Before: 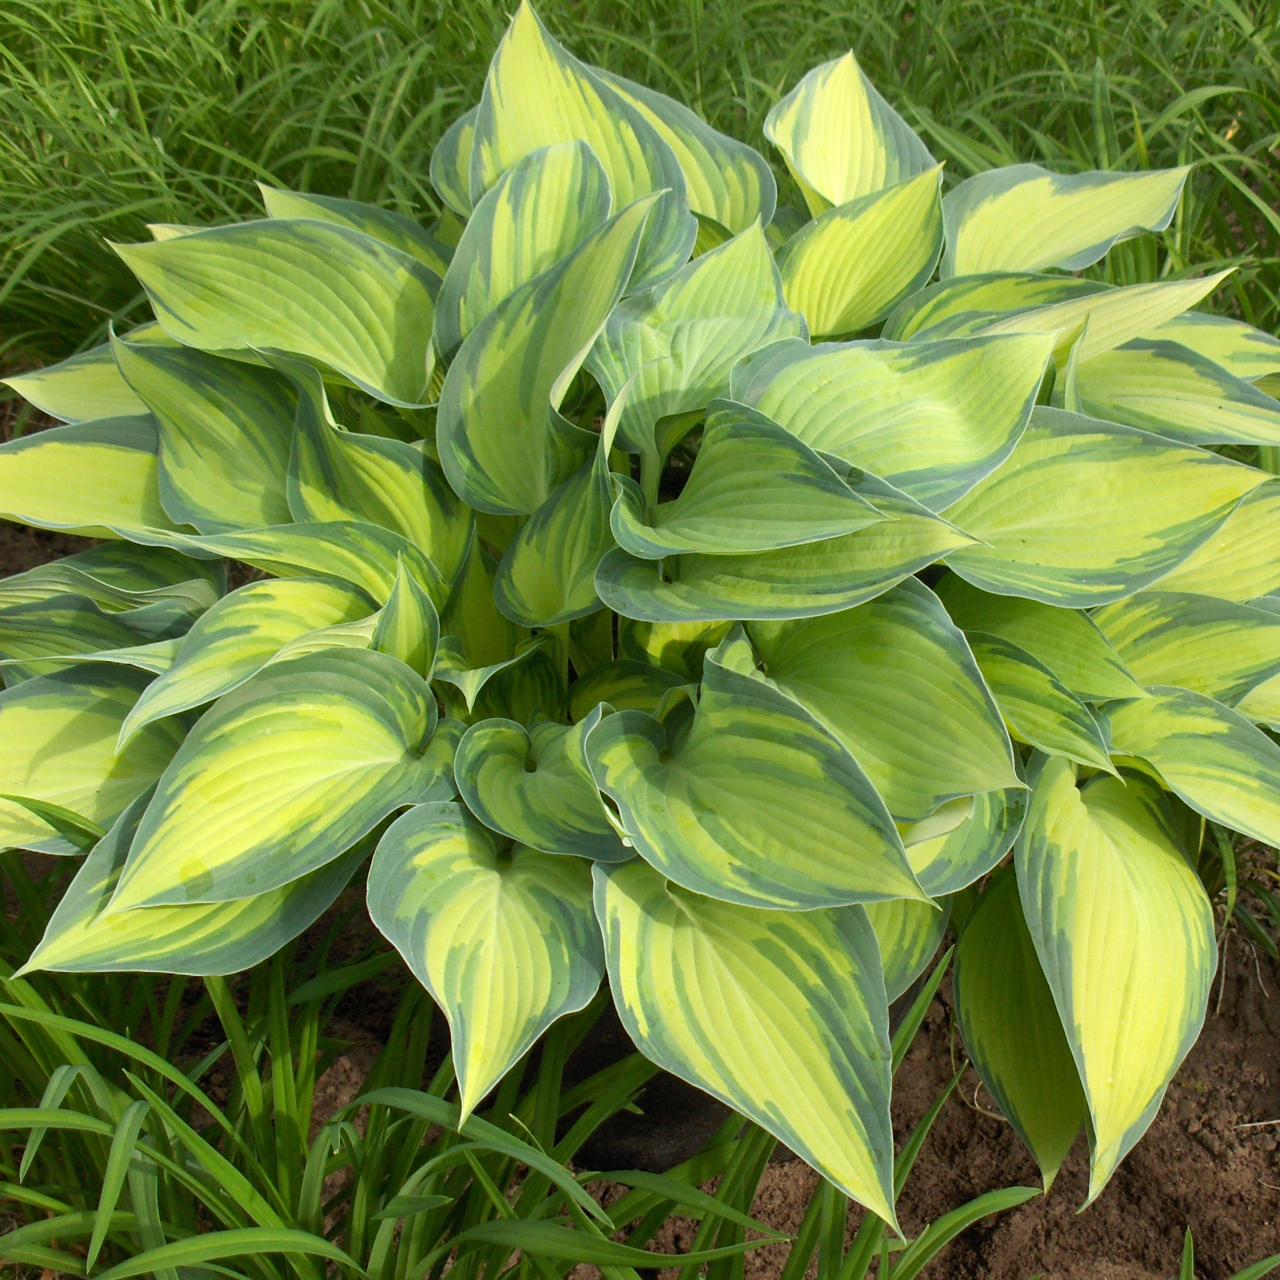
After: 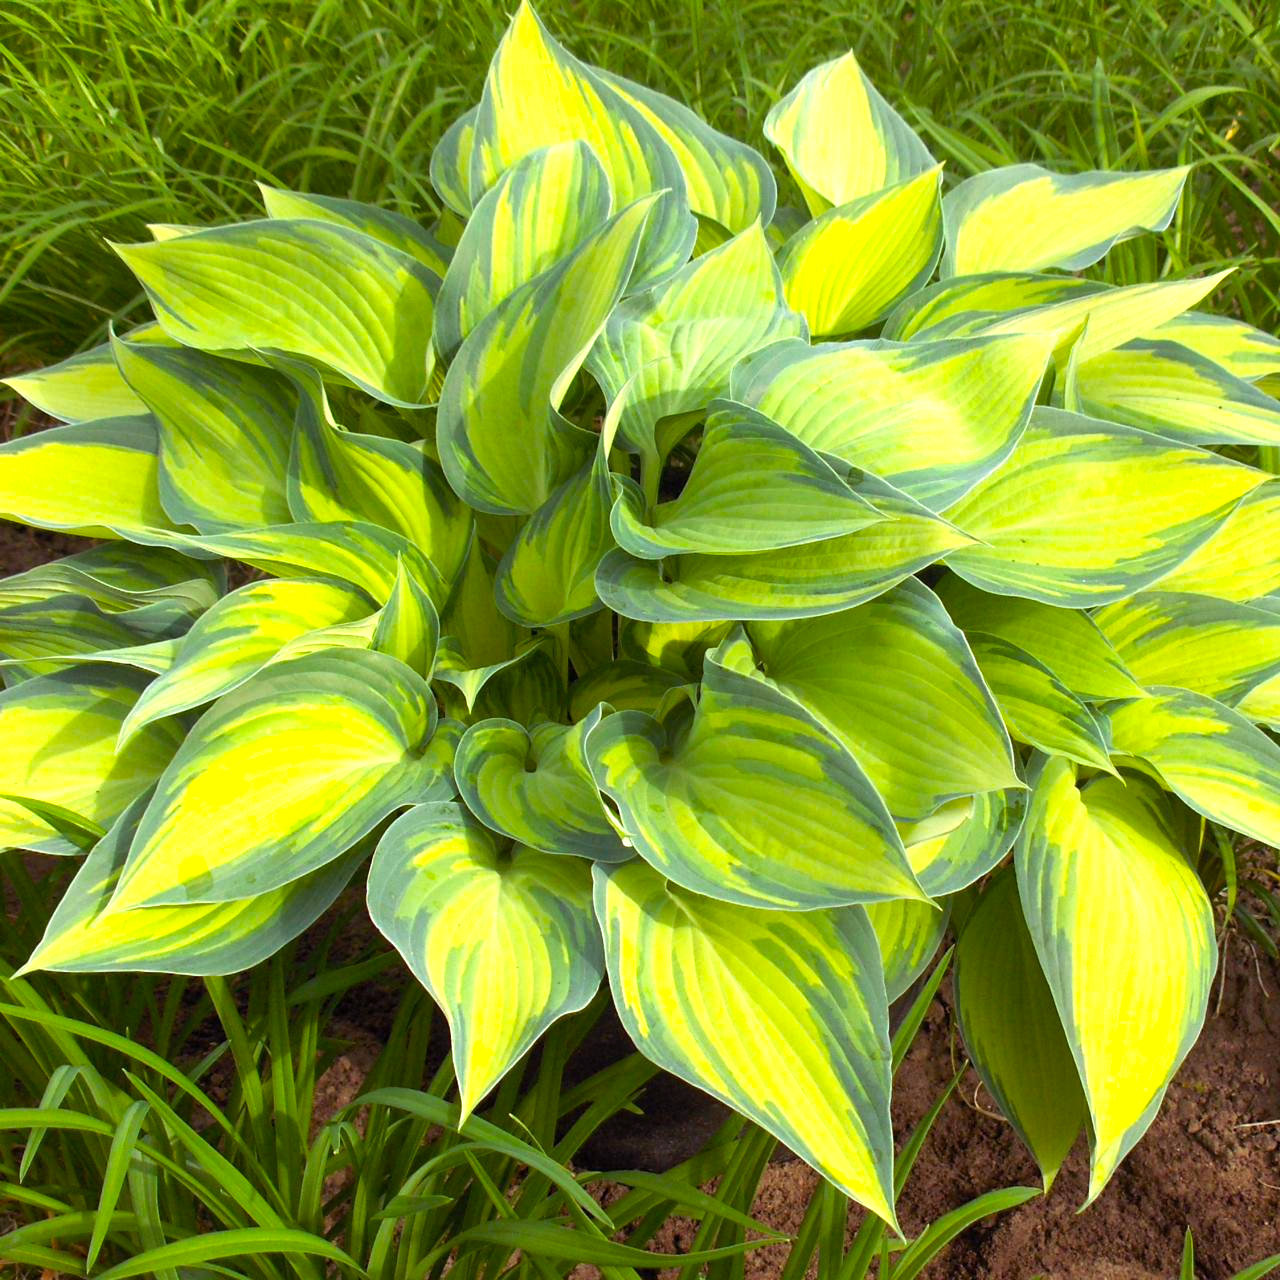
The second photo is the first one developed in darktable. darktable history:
color balance rgb: shadows lift › luminance 0.46%, shadows lift › chroma 6.864%, shadows lift › hue 302.03°, power › hue 171.3°, highlights gain › chroma 0.205%, highlights gain › hue 331.45°, perceptual saturation grading › global saturation 25.671%, perceptual brilliance grading › global brilliance 17.45%
